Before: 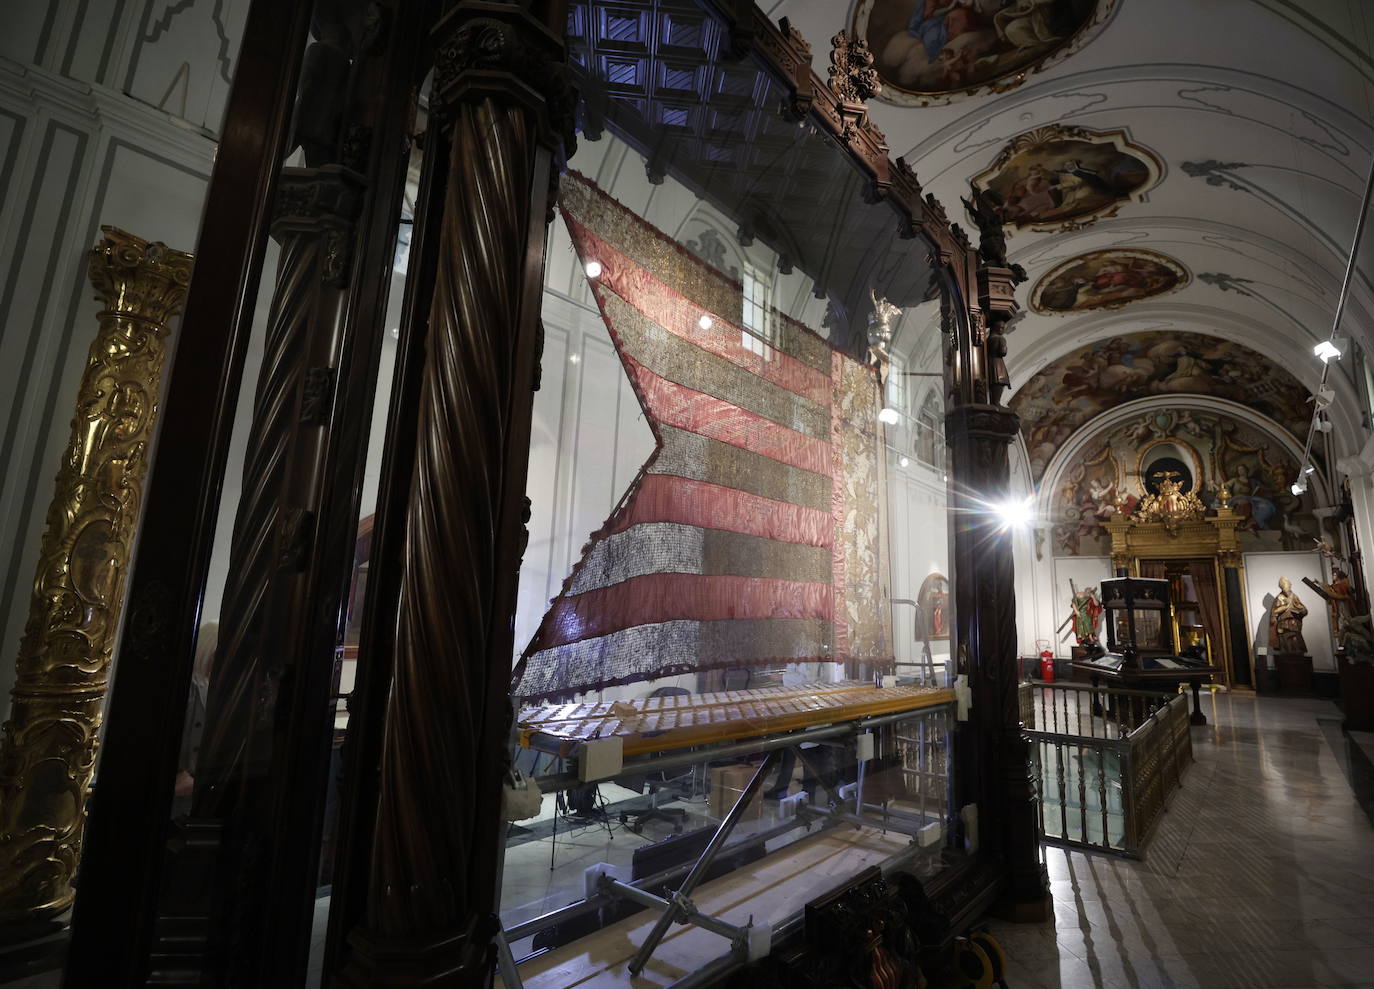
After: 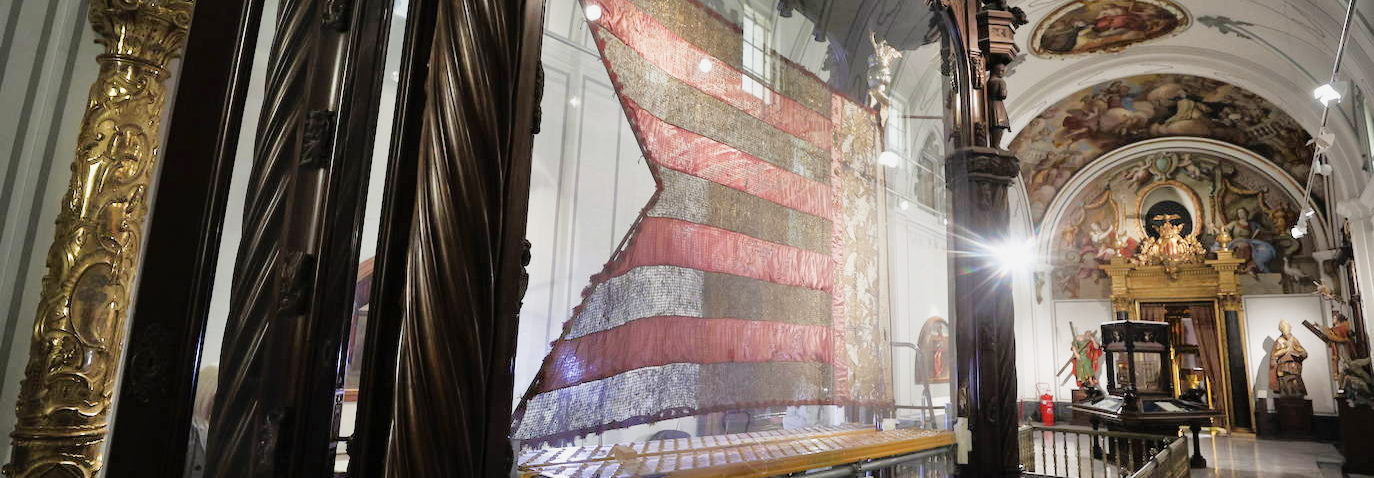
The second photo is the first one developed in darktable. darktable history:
tone equalizer: -7 EV 0.15 EV, -6 EV 0.6 EV, -5 EV 1.15 EV, -4 EV 1.33 EV, -3 EV 1.15 EV, -2 EV 0.6 EV, -1 EV 0.15 EV, mask exposure compensation -0.5 EV
exposure: exposure 0.515 EV, compensate highlight preservation false
crop and rotate: top 26.056%, bottom 25.543%
sigmoid: contrast 1.22, skew 0.65
